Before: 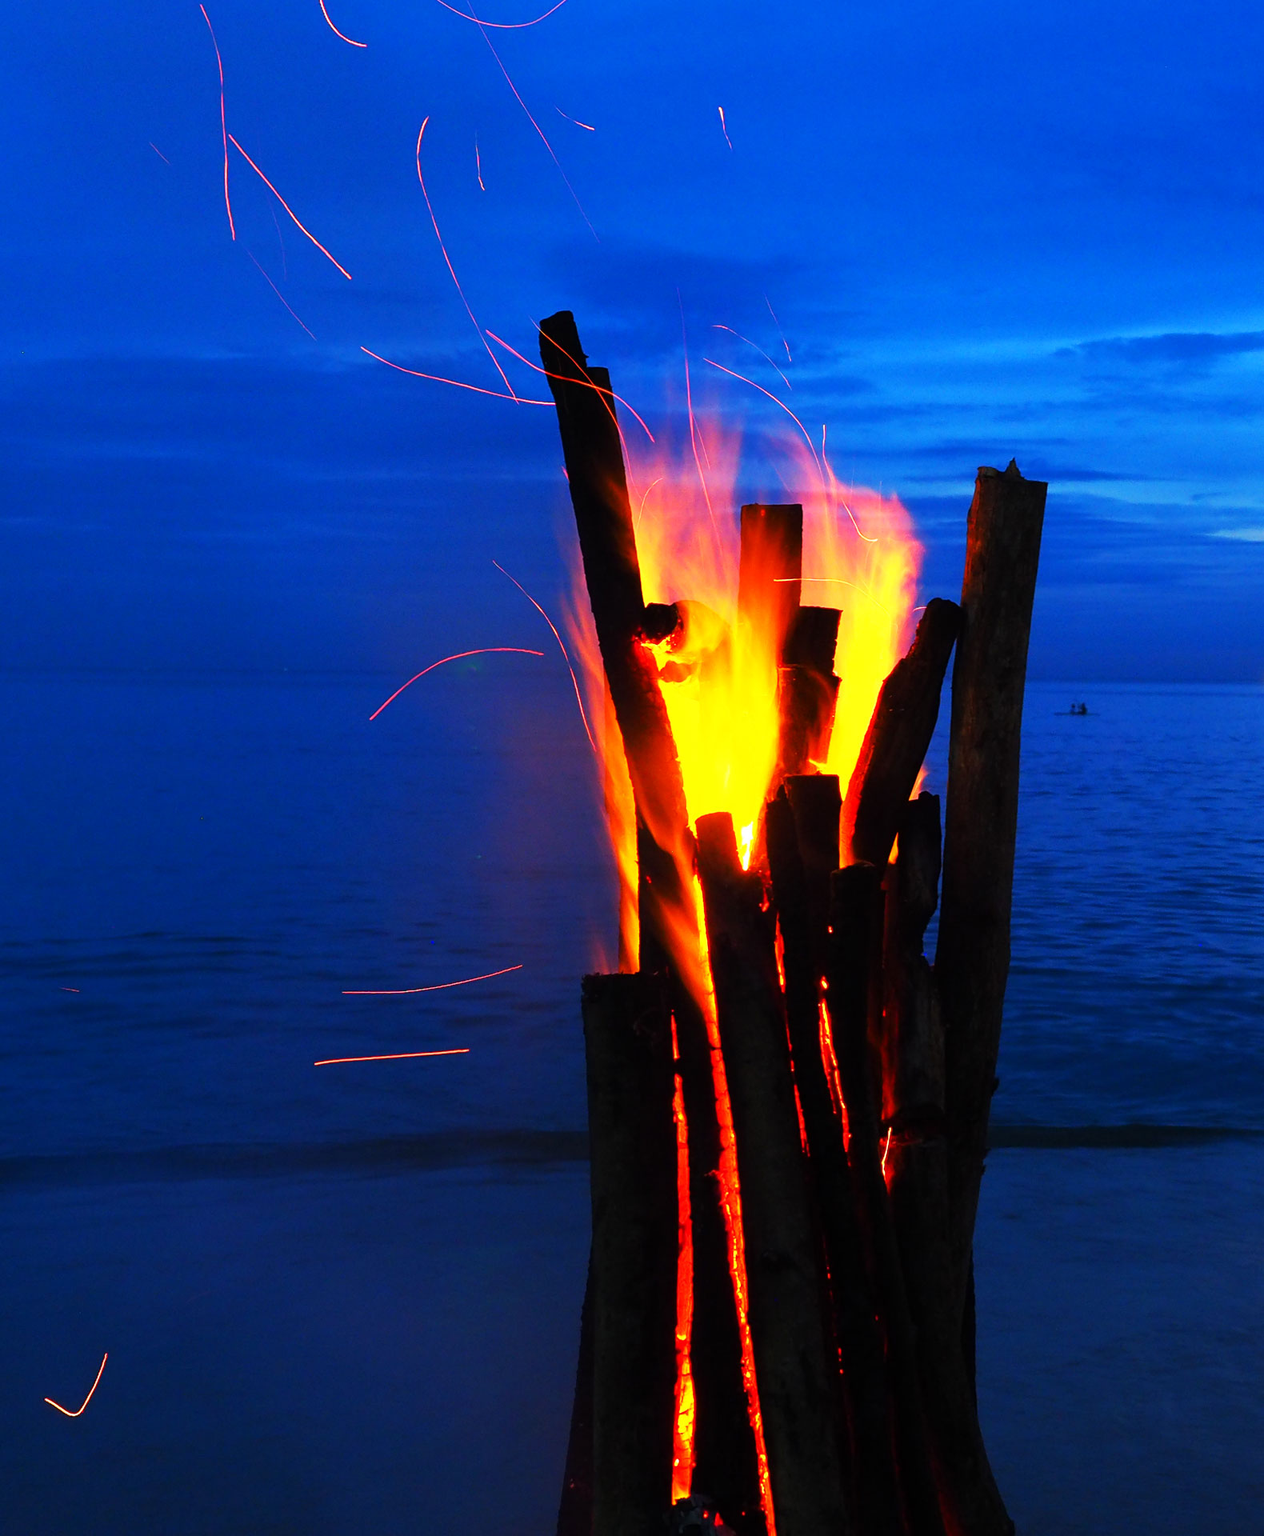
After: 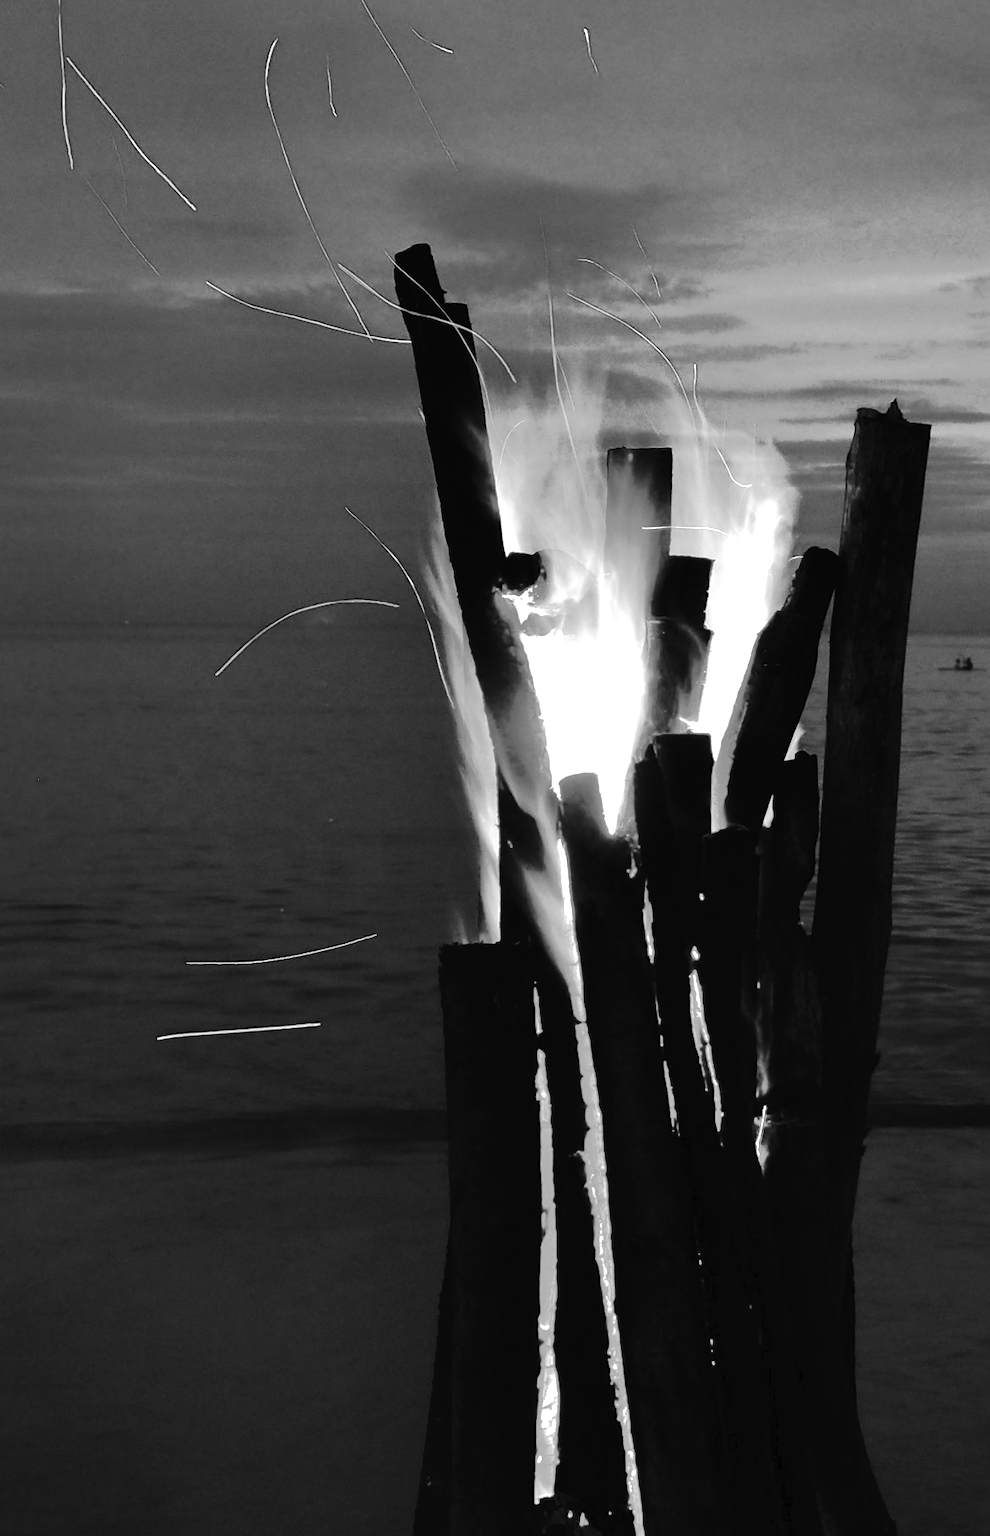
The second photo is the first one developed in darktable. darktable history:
crop and rotate: left 13.15%, top 5.251%, right 12.609%
shadows and highlights: shadows 37.27, highlights -28.18, soften with gaussian
monochrome: a 16.01, b -2.65, highlights 0.52
tone equalizer: -8 EV -0.417 EV, -7 EV -0.389 EV, -6 EV -0.333 EV, -5 EV -0.222 EV, -3 EV 0.222 EV, -2 EV 0.333 EV, -1 EV 0.389 EV, +0 EV 0.417 EV, edges refinement/feathering 500, mask exposure compensation -1.57 EV, preserve details no
white balance: red 0.988, blue 1.017
color zones: curves: ch0 [(0, 0.5) (0.143, 0.5) (0.286, 0.5) (0.429, 0.504) (0.571, 0.5) (0.714, 0.509) (0.857, 0.5) (1, 0.5)]; ch1 [(0, 0.425) (0.143, 0.425) (0.286, 0.375) (0.429, 0.405) (0.571, 0.5) (0.714, 0.47) (0.857, 0.425) (1, 0.435)]; ch2 [(0, 0.5) (0.143, 0.5) (0.286, 0.5) (0.429, 0.517) (0.571, 0.5) (0.714, 0.51) (0.857, 0.5) (1, 0.5)]
tone curve: curves: ch0 [(0, 0) (0.003, 0.015) (0.011, 0.019) (0.025, 0.025) (0.044, 0.039) (0.069, 0.053) (0.1, 0.076) (0.136, 0.107) (0.177, 0.143) (0.224, 0.19) (0.277, 0.253) (0.335, 0.32) (0.399, 0.412) (0.468, 0.524) (0.543, 0.668) (0.623, 0.717) (0.709, 0.769) (0.801, 0.82) (0.898, 0.865) (1, 1)], preserve colors none
